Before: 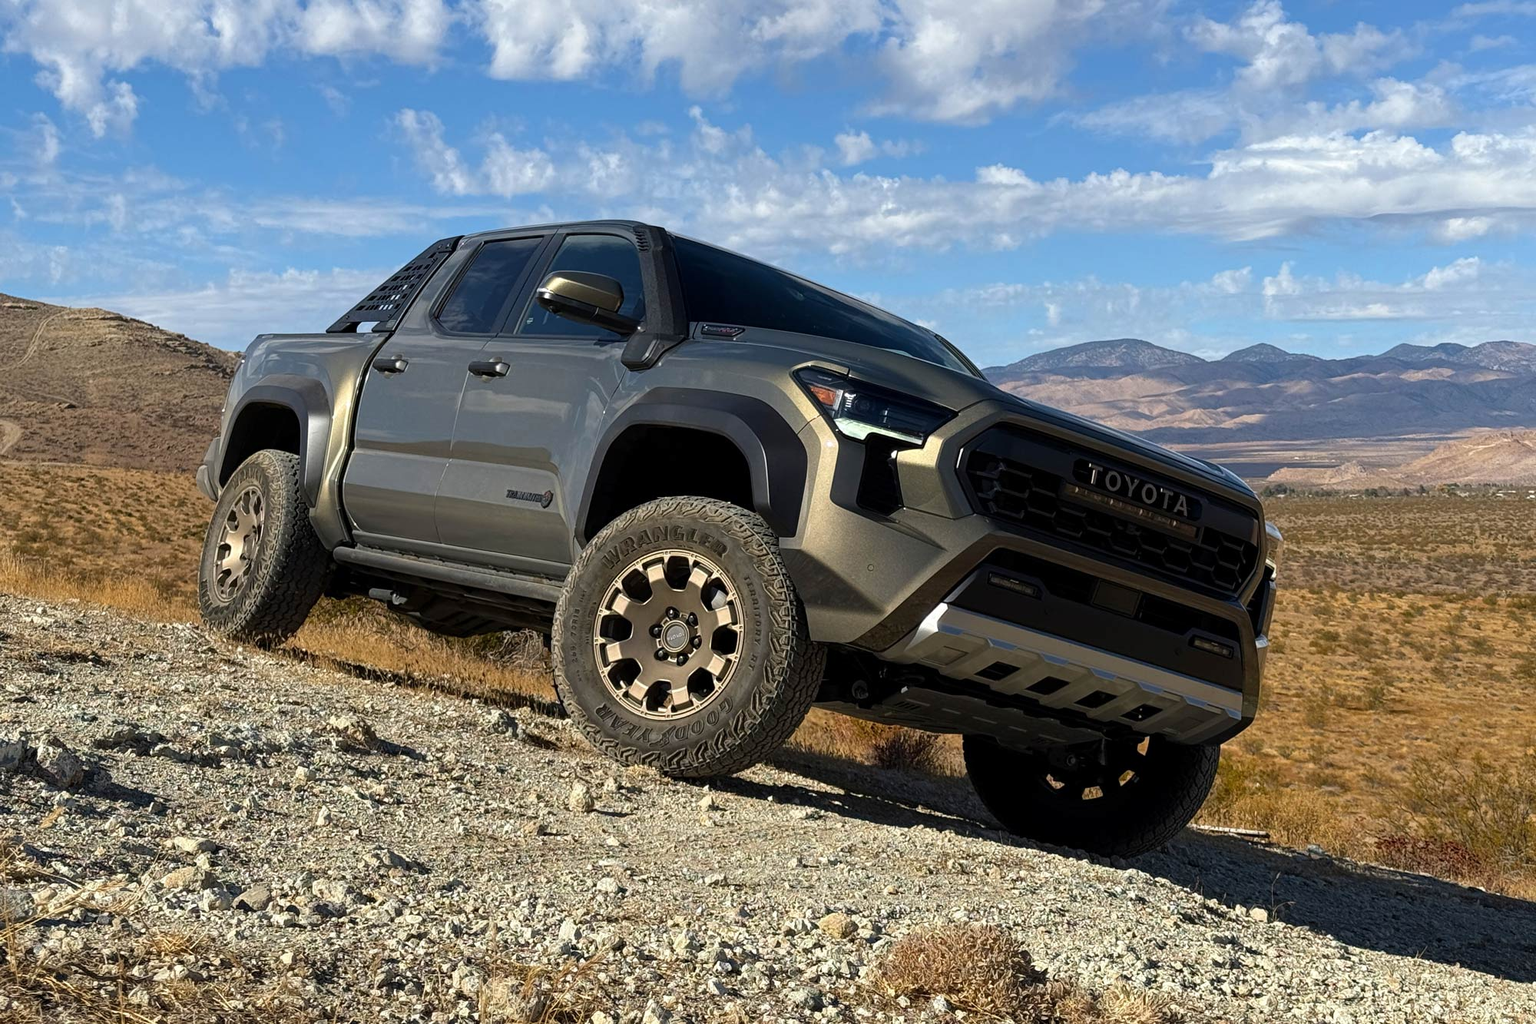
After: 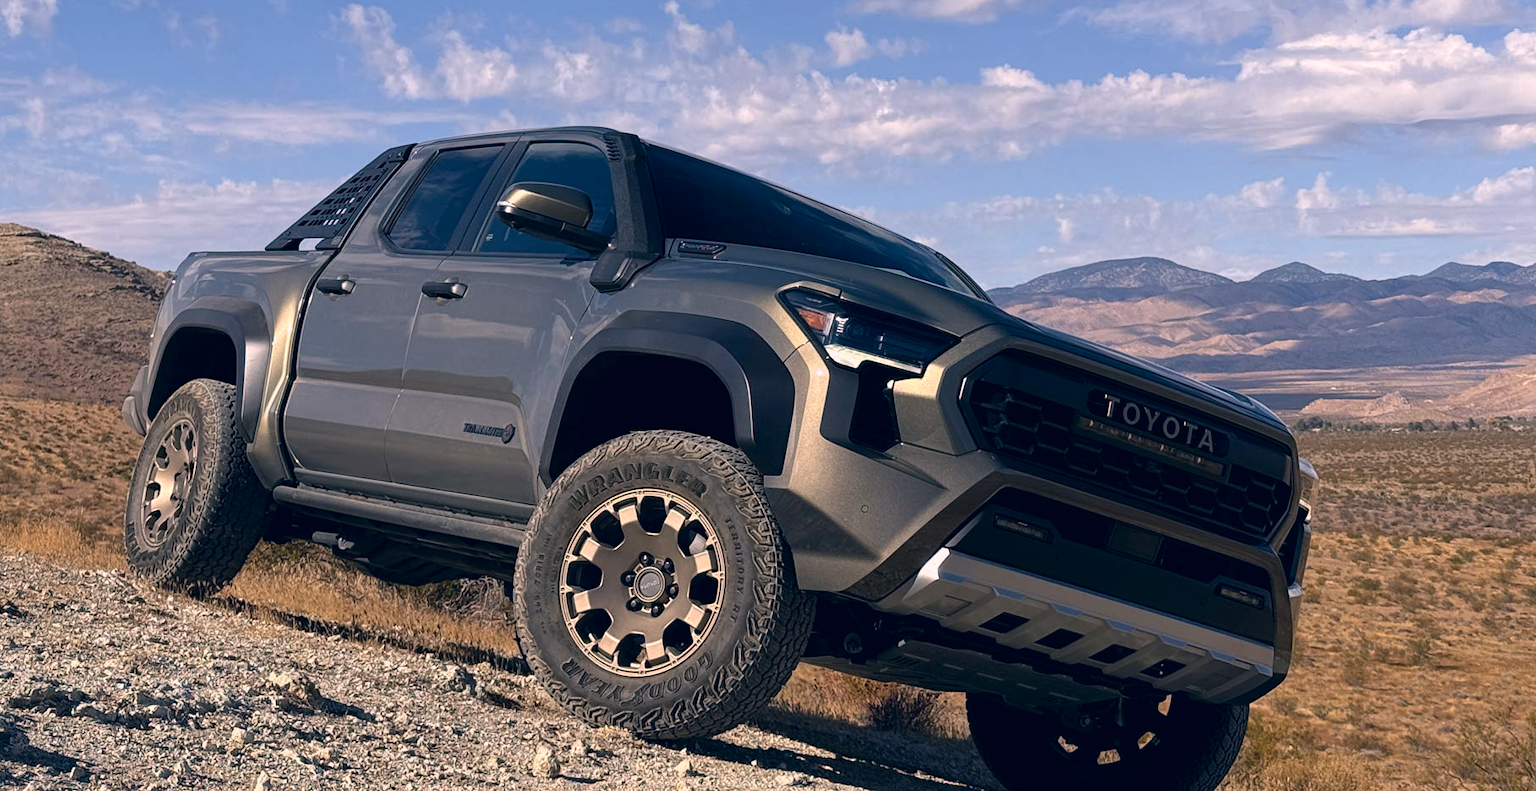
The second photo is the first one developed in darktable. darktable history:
color correction: highlights a* 14.46, highlights b* 5.85, shadows a* -5.53, shadows b* -15.24, saturation 0.85
crop: left 5.596%, top 10.314%, right 3.534%, bottom 19.395%
